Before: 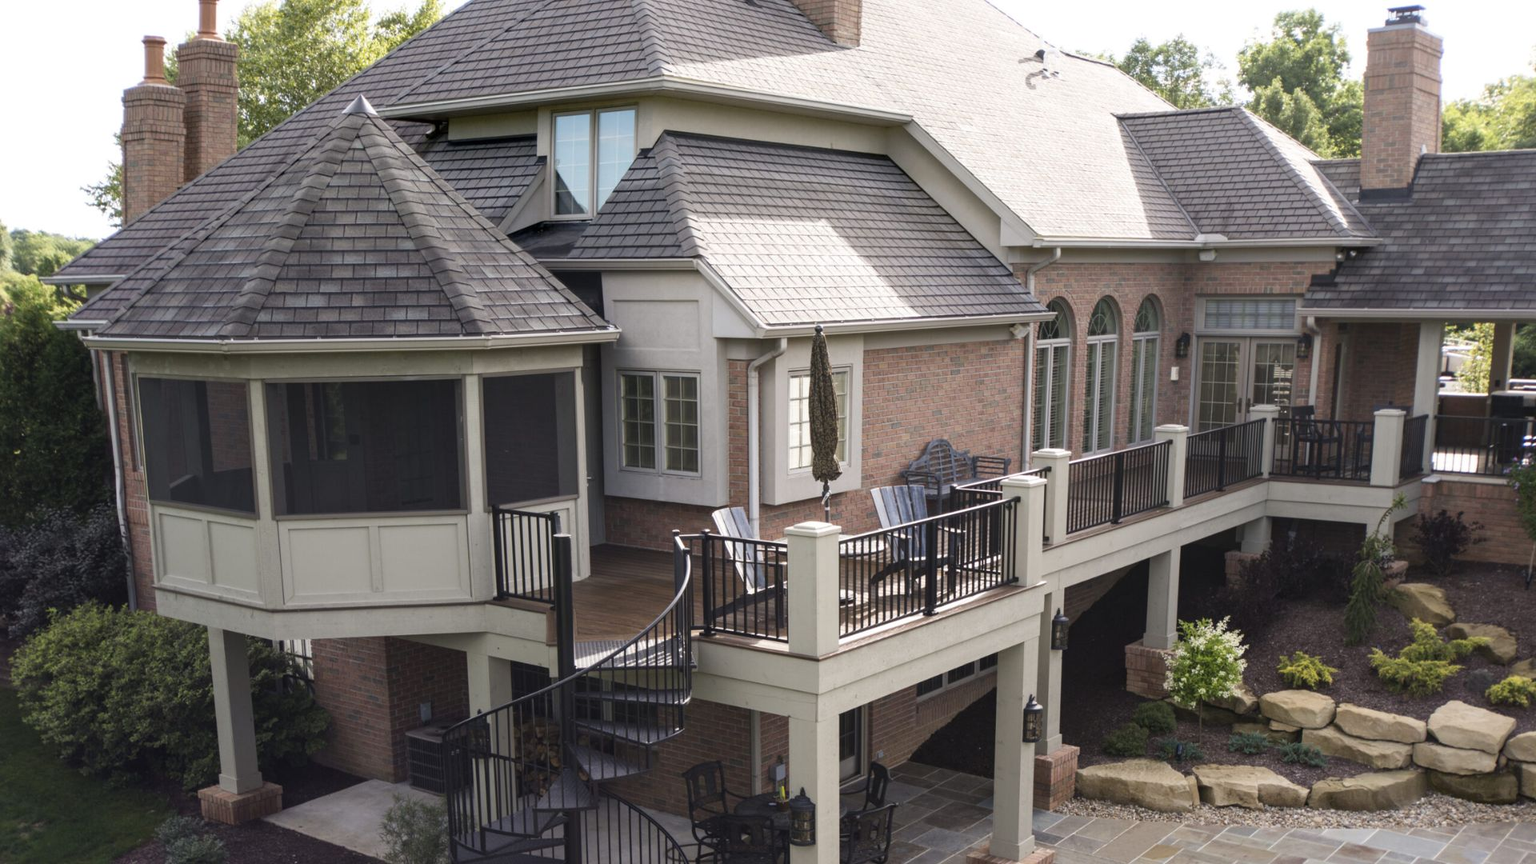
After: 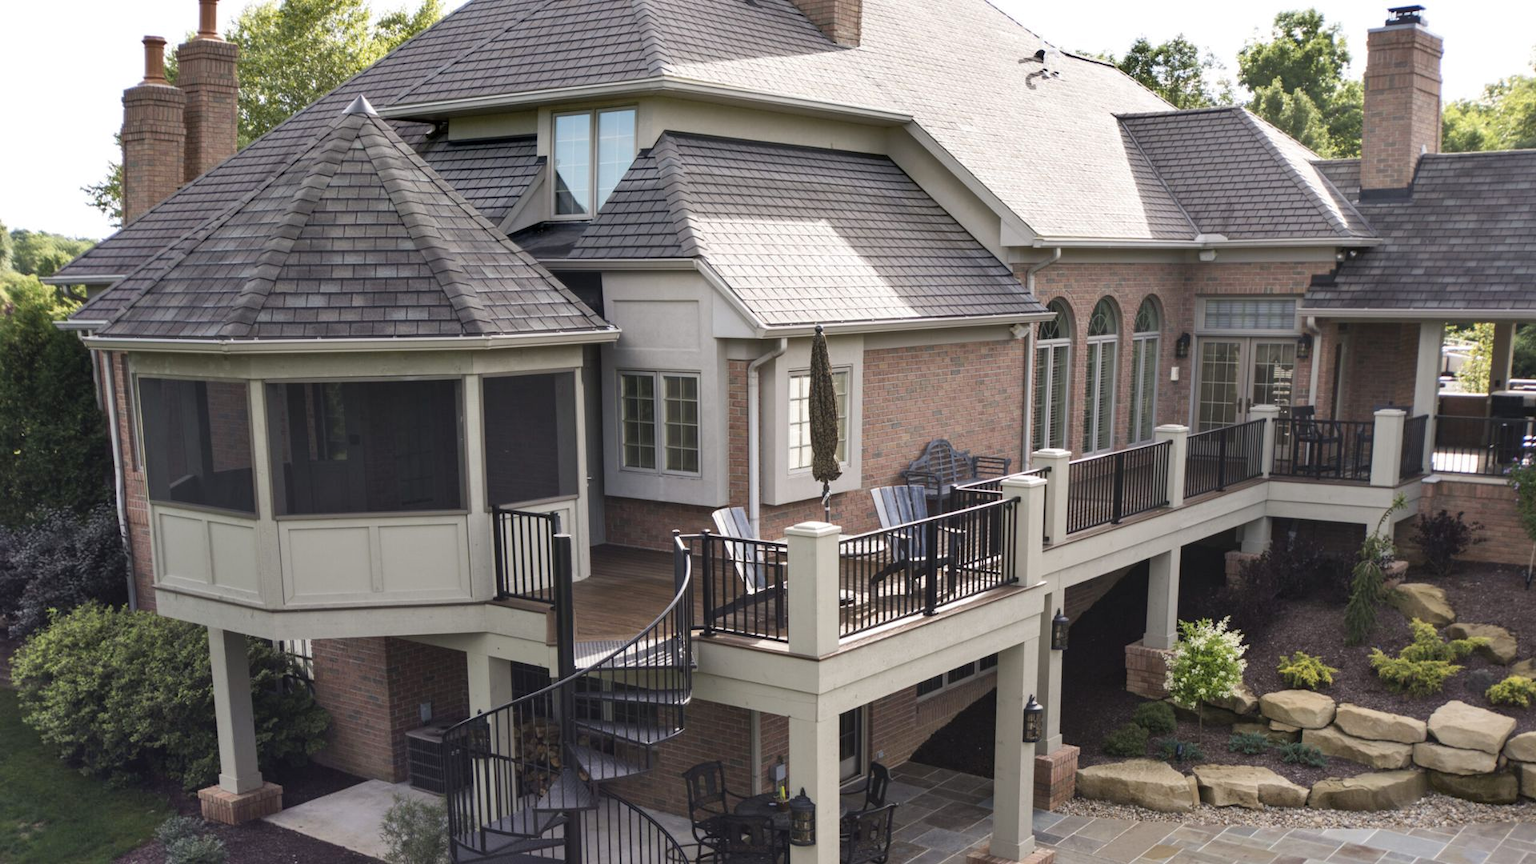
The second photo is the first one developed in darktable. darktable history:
levels: mode automatic
shadows and highlights: low approximation 0.01, soften with gaussian
